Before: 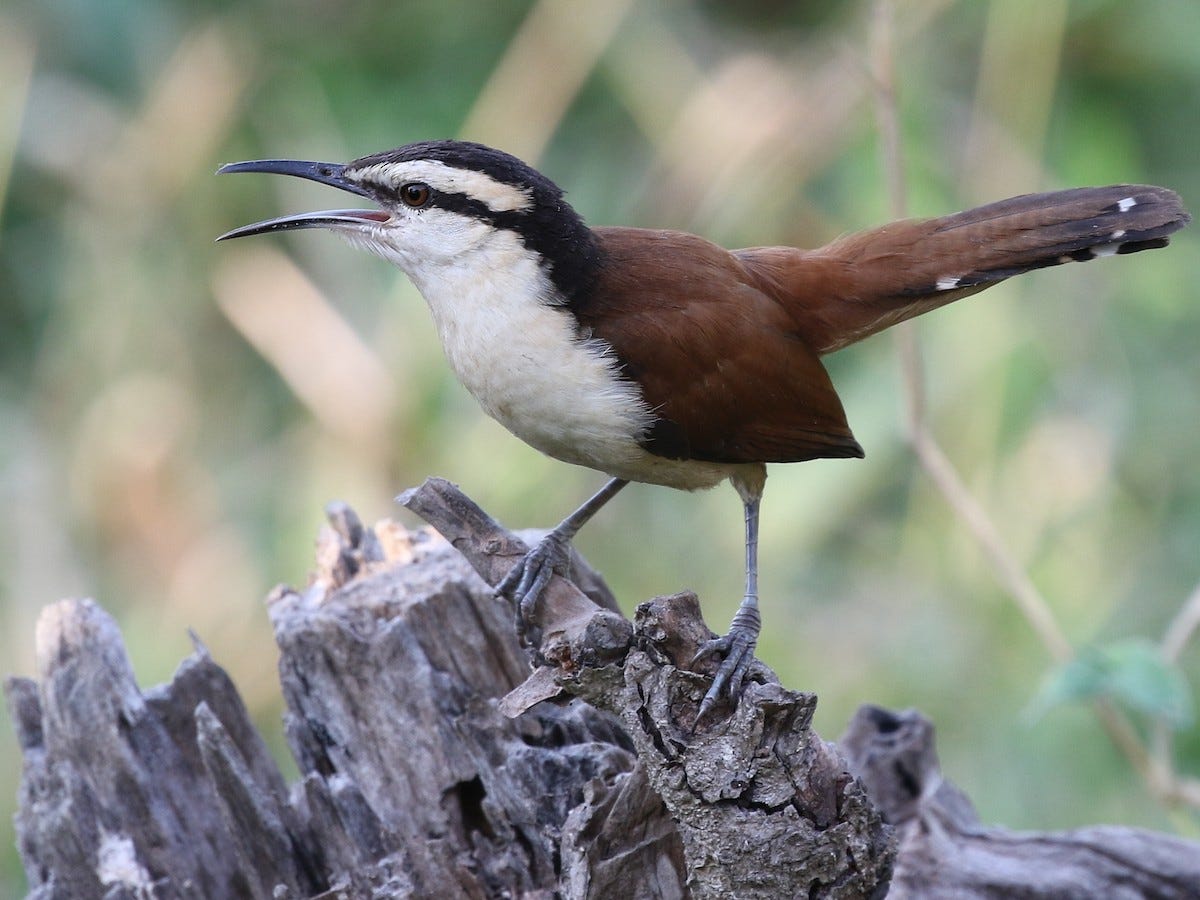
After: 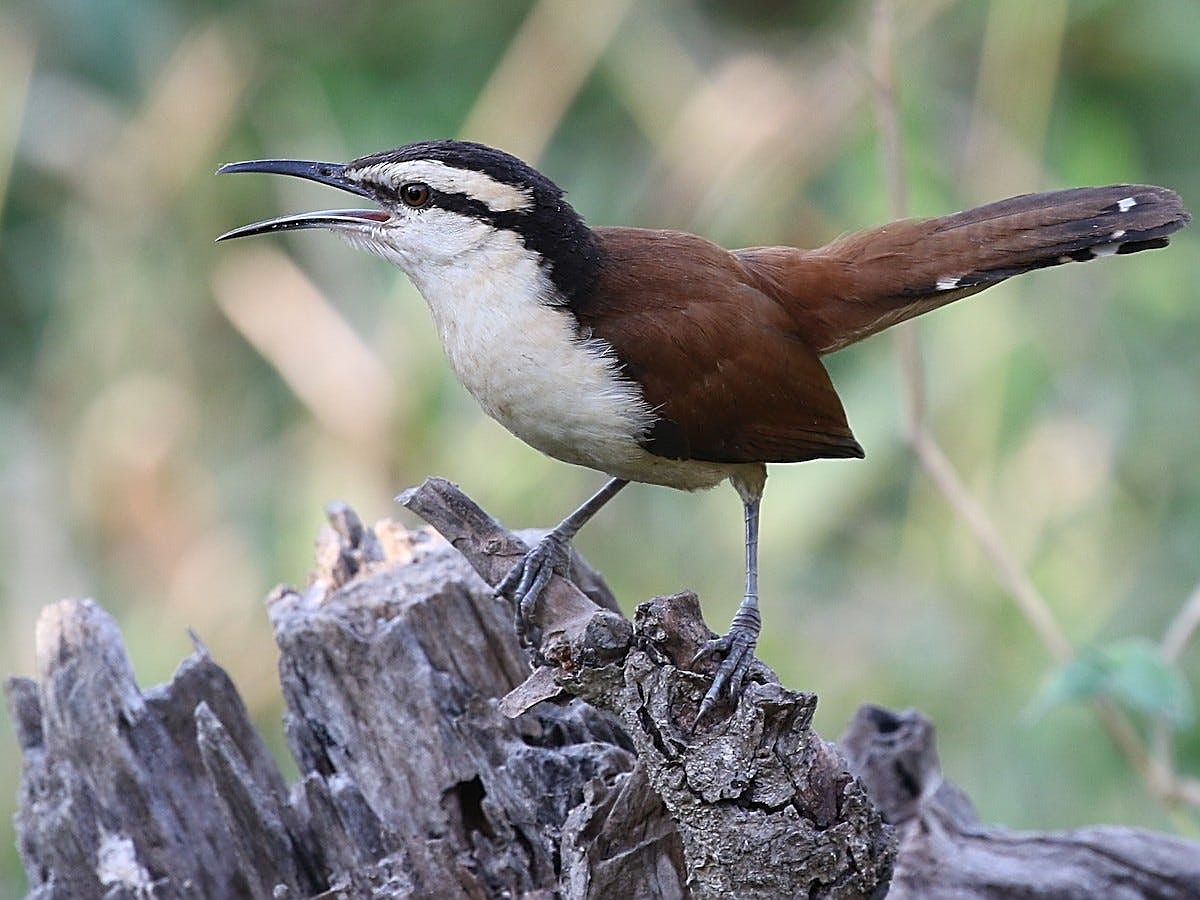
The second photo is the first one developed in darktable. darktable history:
sharpen: amount 0.885
